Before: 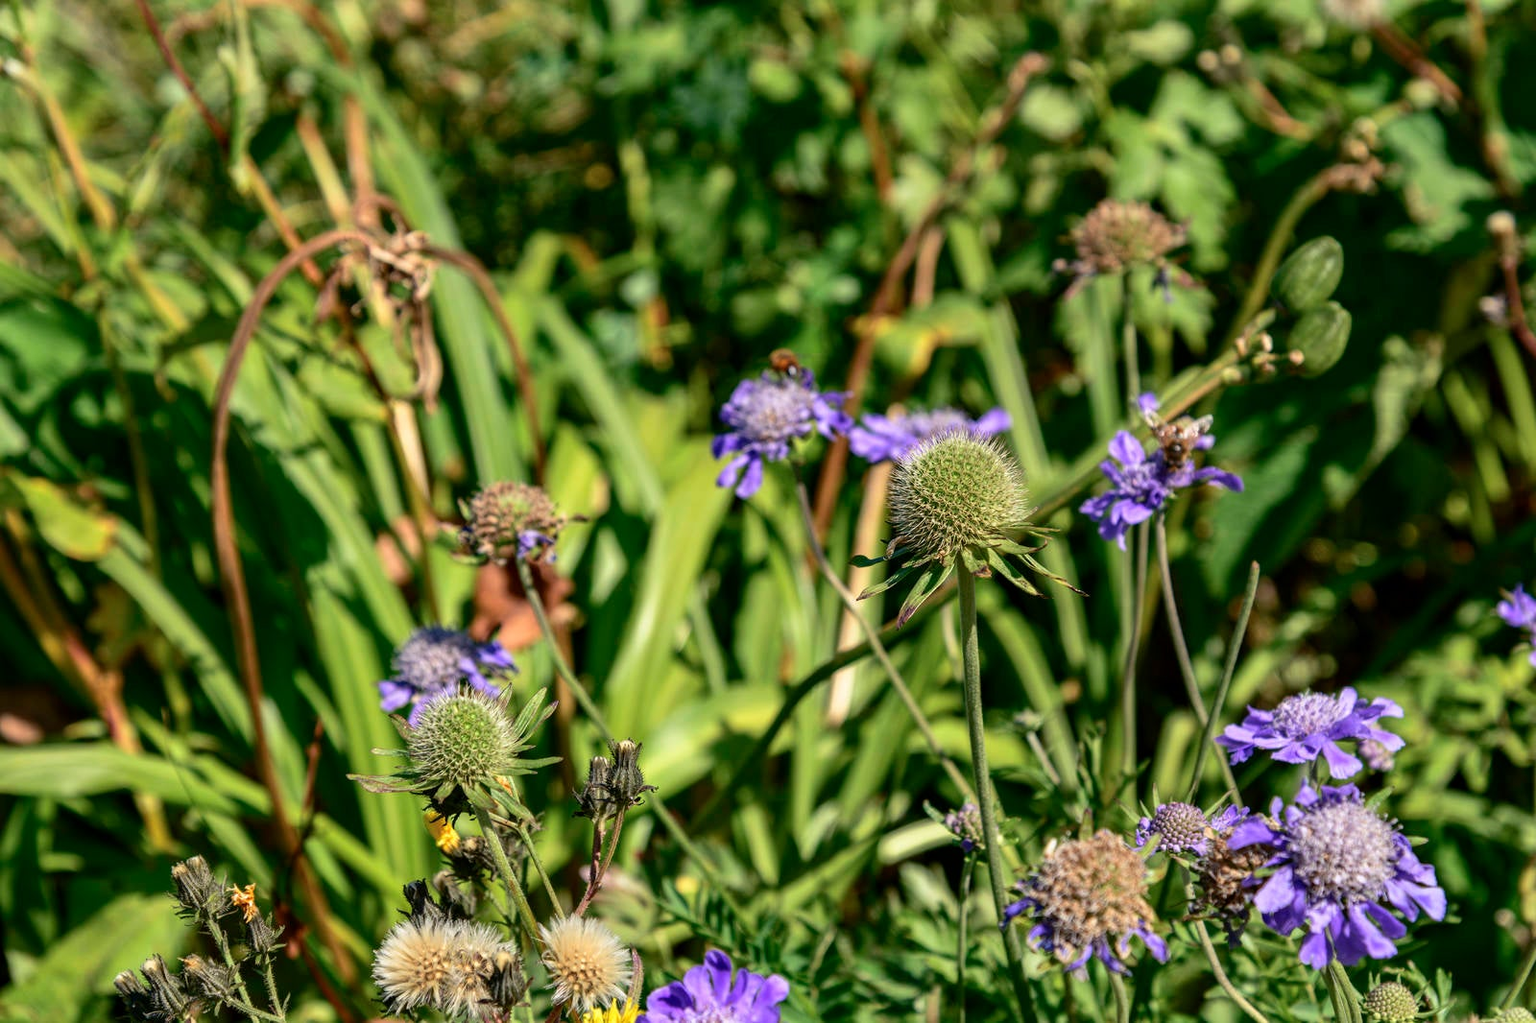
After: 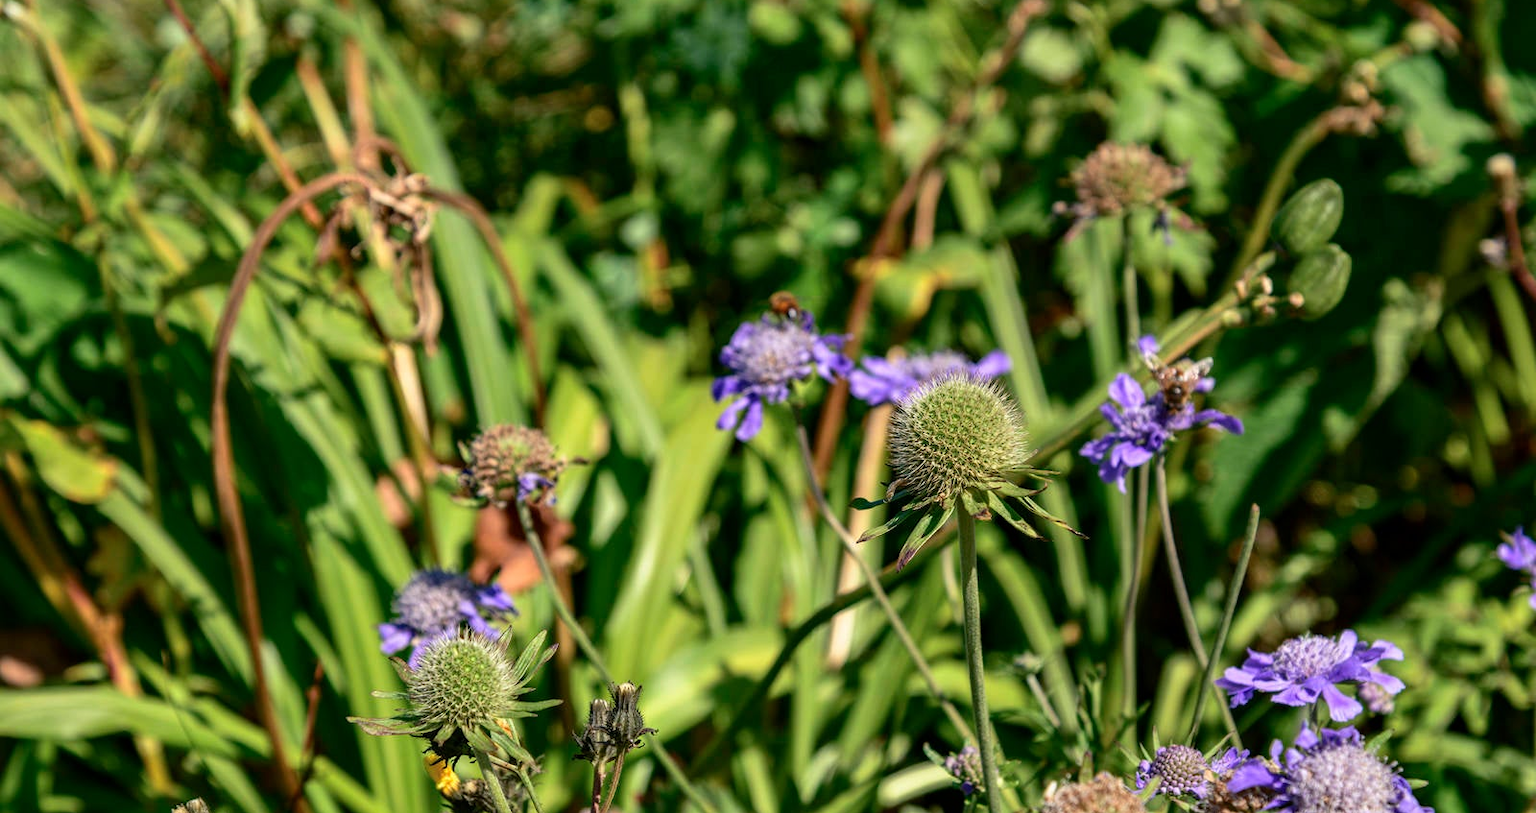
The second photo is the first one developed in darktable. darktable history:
crop and rotate: top 5.657%, bottom 14.815%
